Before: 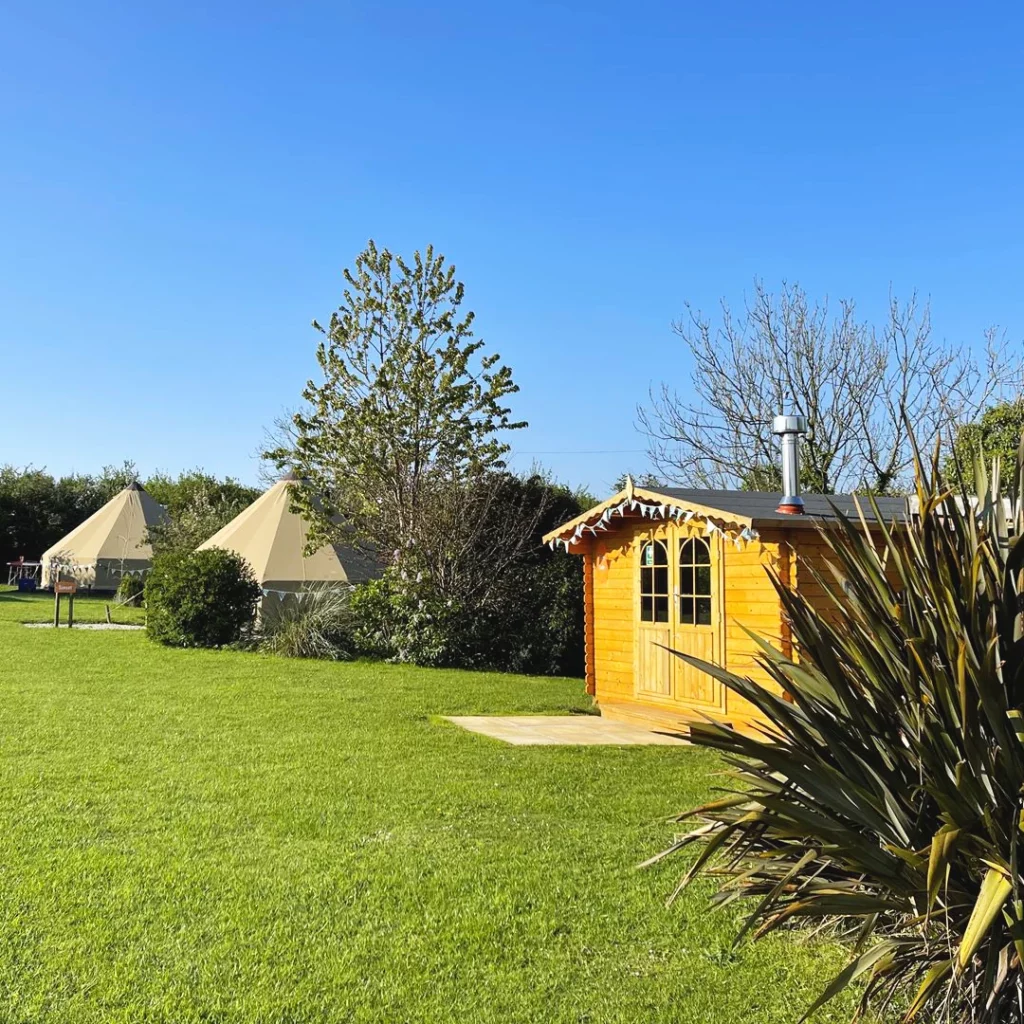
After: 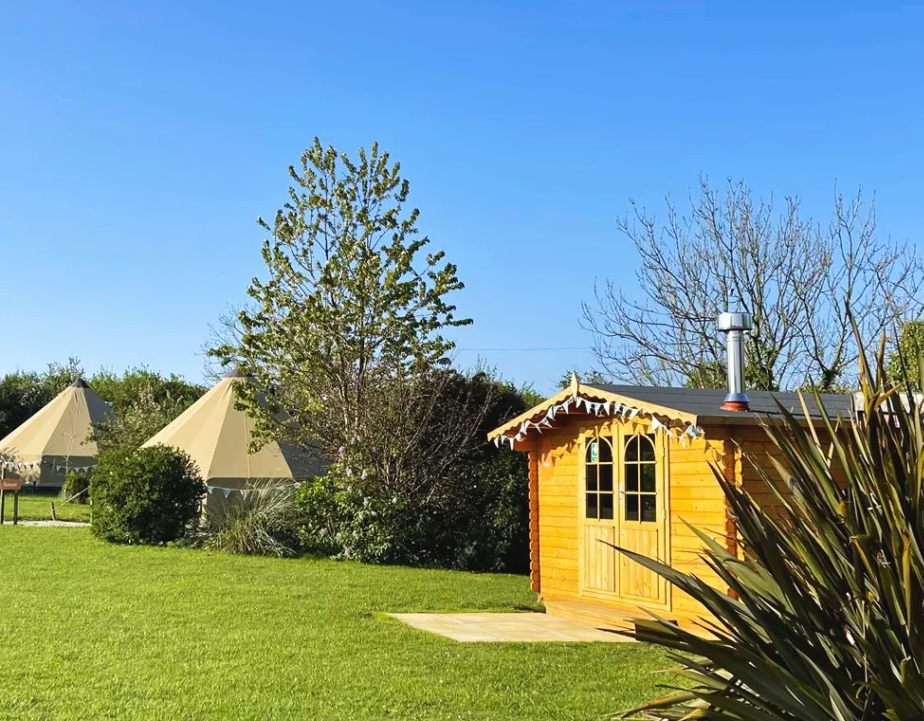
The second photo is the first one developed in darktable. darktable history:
crop: left 5.446%, top 10.088%, right 3.703%, bottom 19.42%
velvia: on, module defaults
